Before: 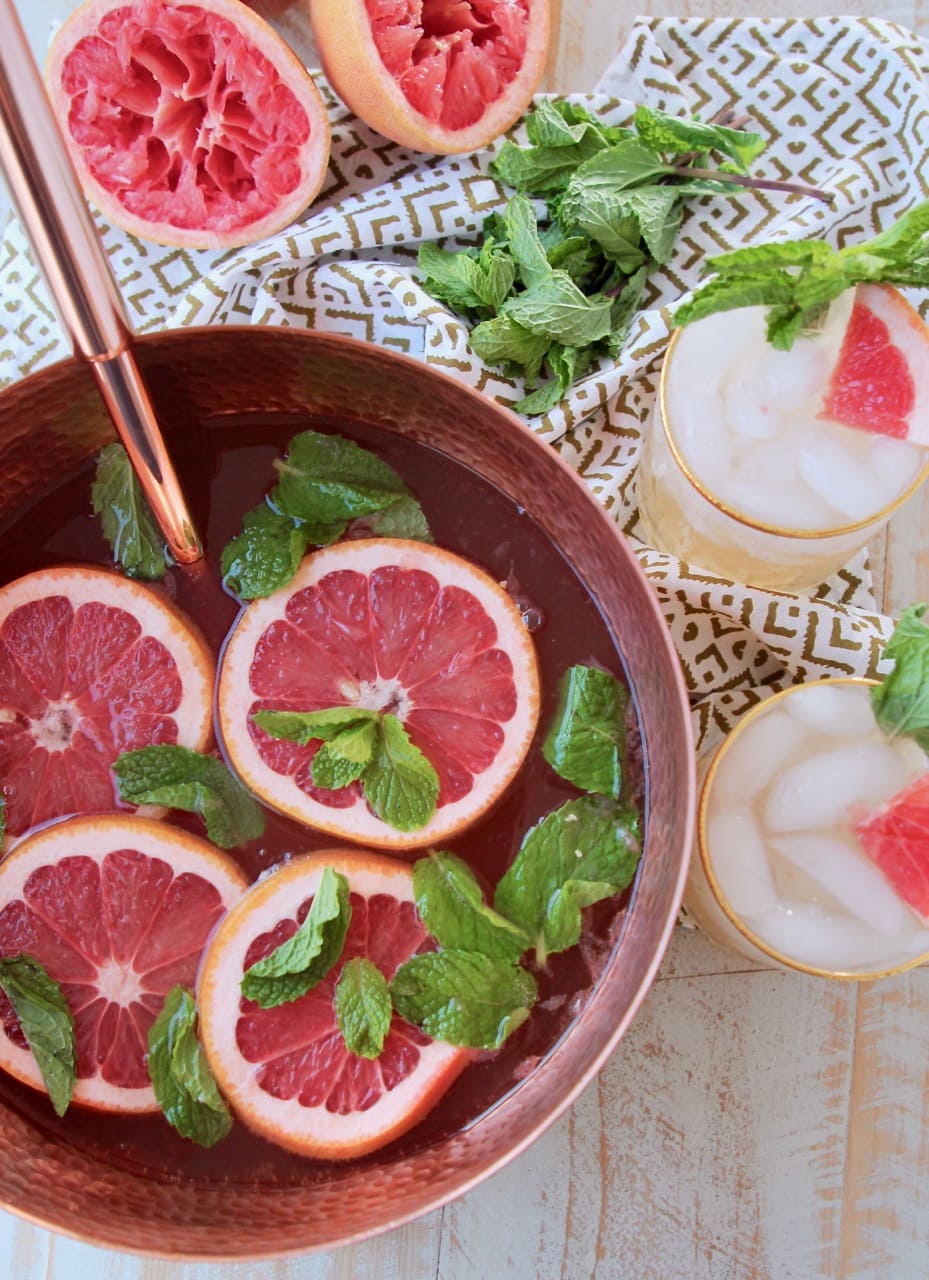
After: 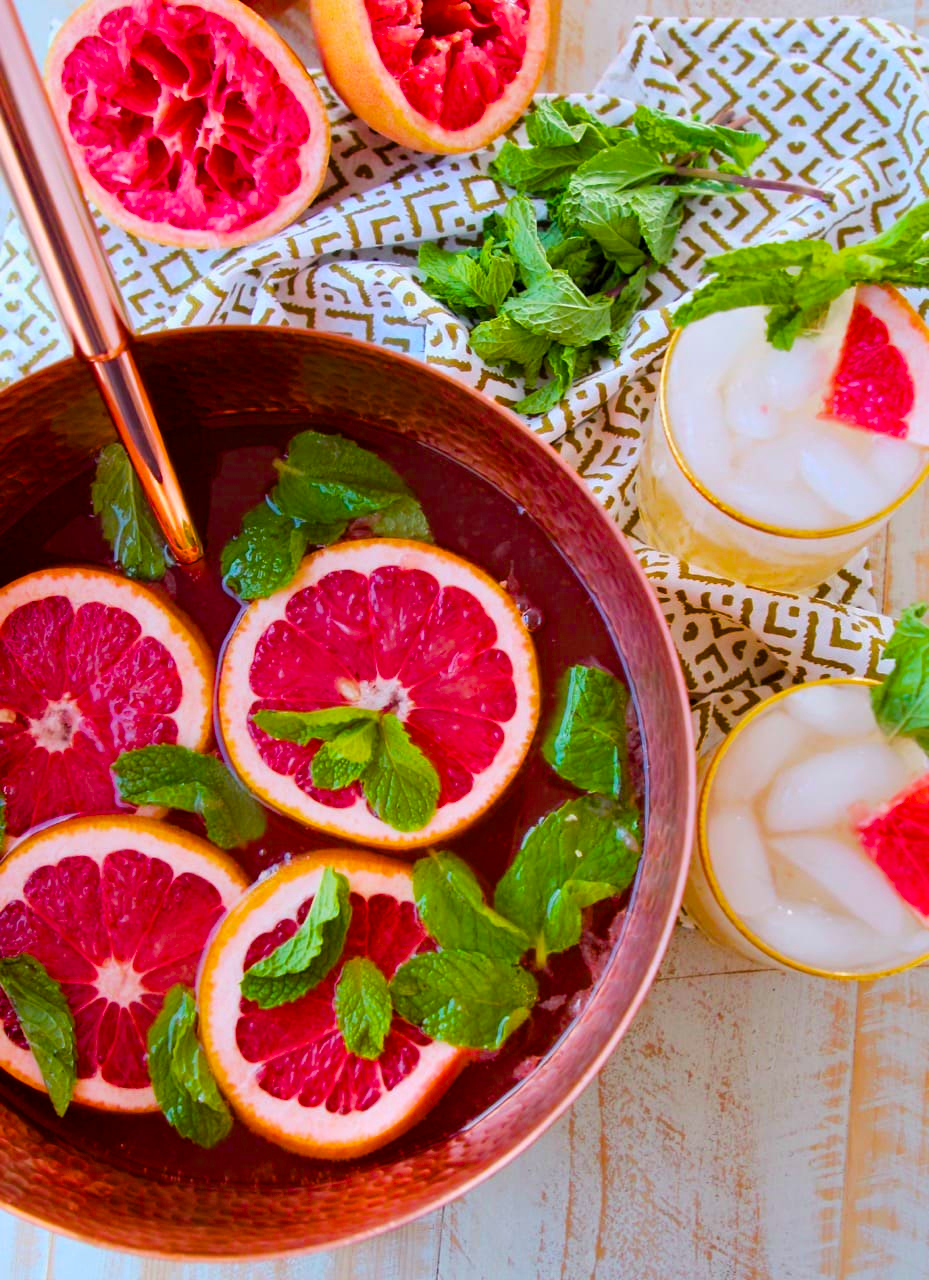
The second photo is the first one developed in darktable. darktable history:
color balance rgb: perceptual saturation grading › global saturation 100%
contrast brightness saturation: saturation -0.04
